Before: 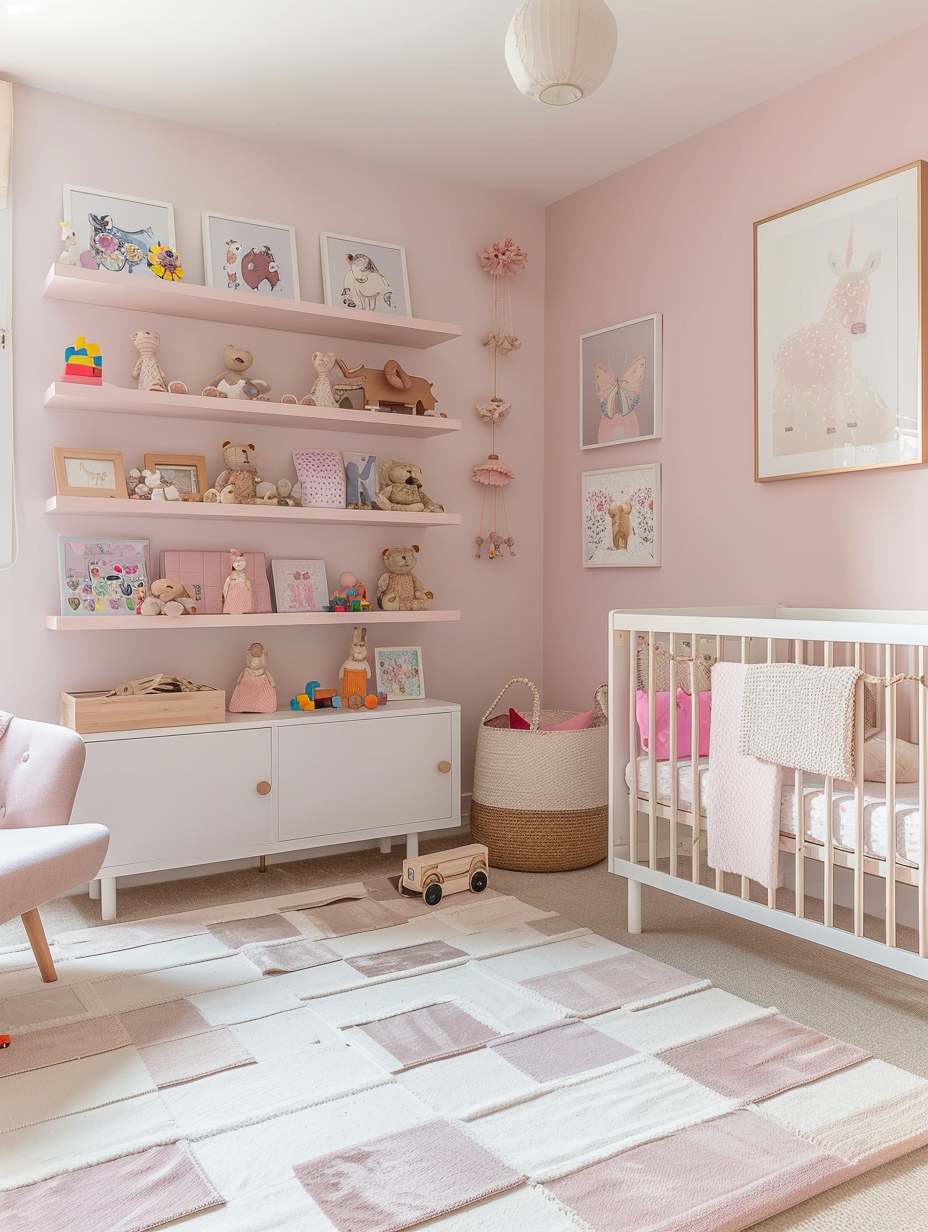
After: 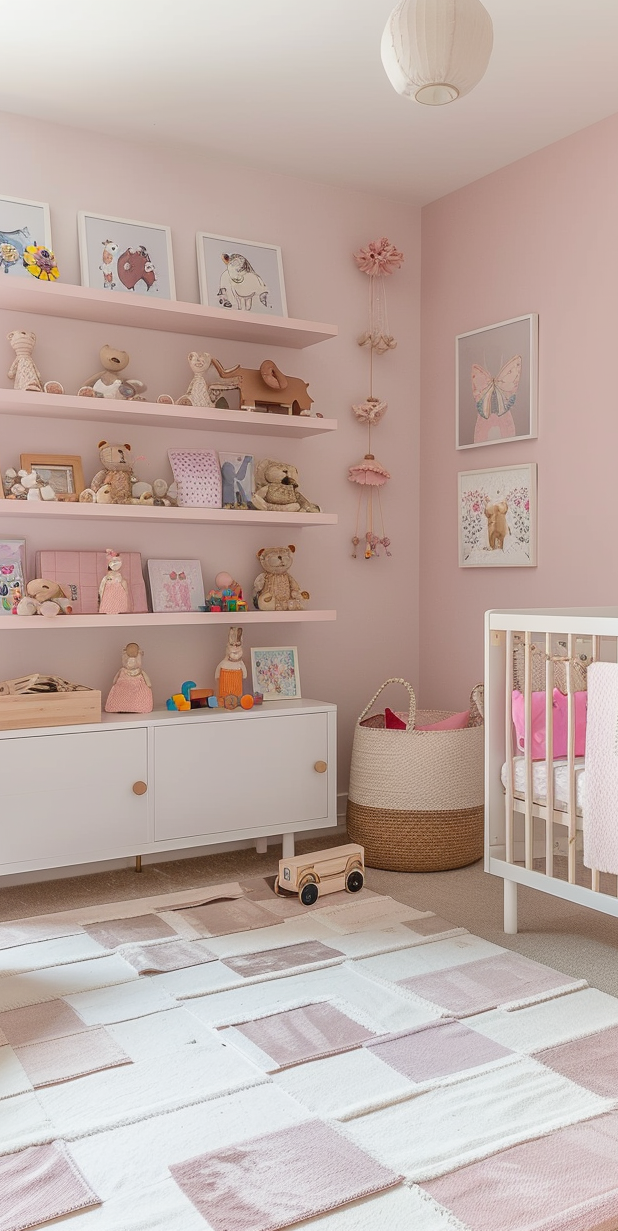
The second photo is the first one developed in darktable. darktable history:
crop and rotate: left 13.465%, right 19.889%
exposure: compensate exposure bias true, compensate highlight preservation false
